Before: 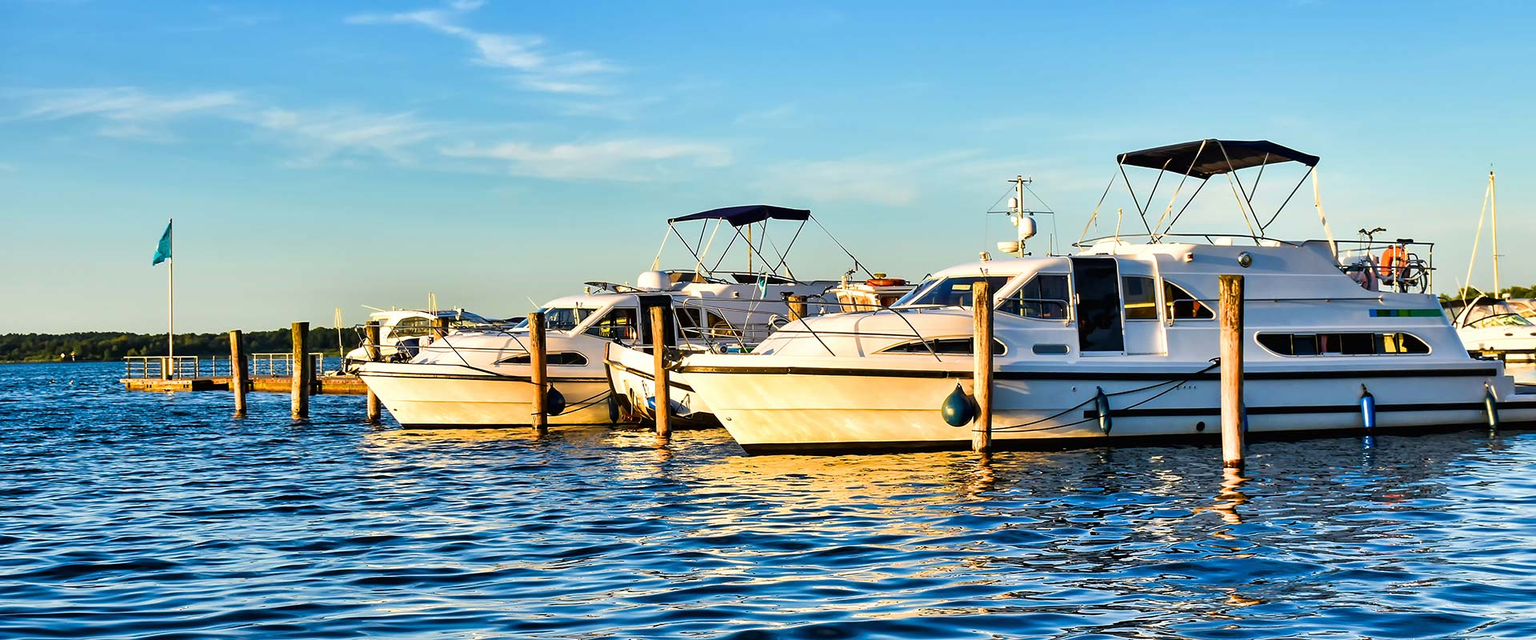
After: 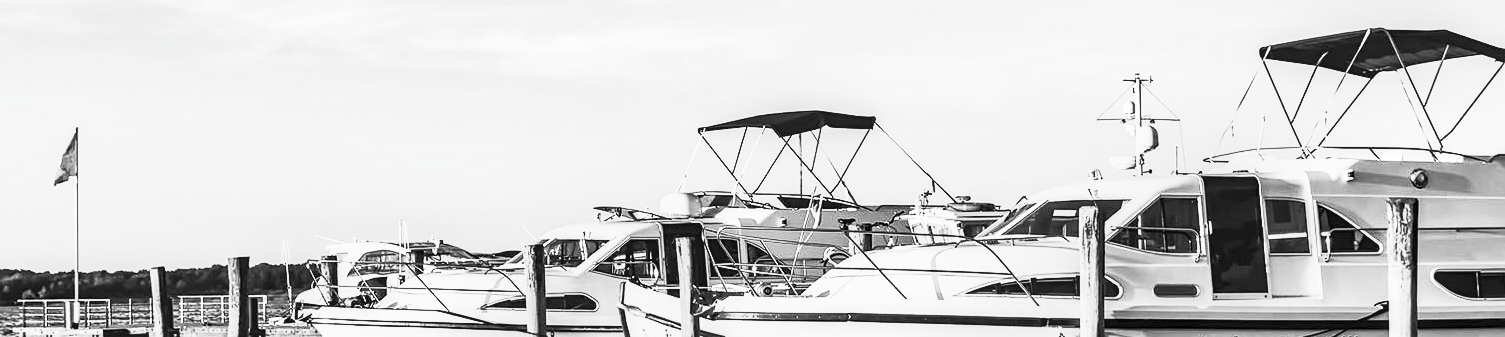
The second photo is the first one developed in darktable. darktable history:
crop: left 7.139%, top 18.362%, right 14.43%, bottom 39.509%
contrast brightness saturation: contrast 0.541, brightness 0.464, saturation -0.993
sharpen: amount 0.203
exposure: compensate highlight preservation false
local contrast: on, module defaults
